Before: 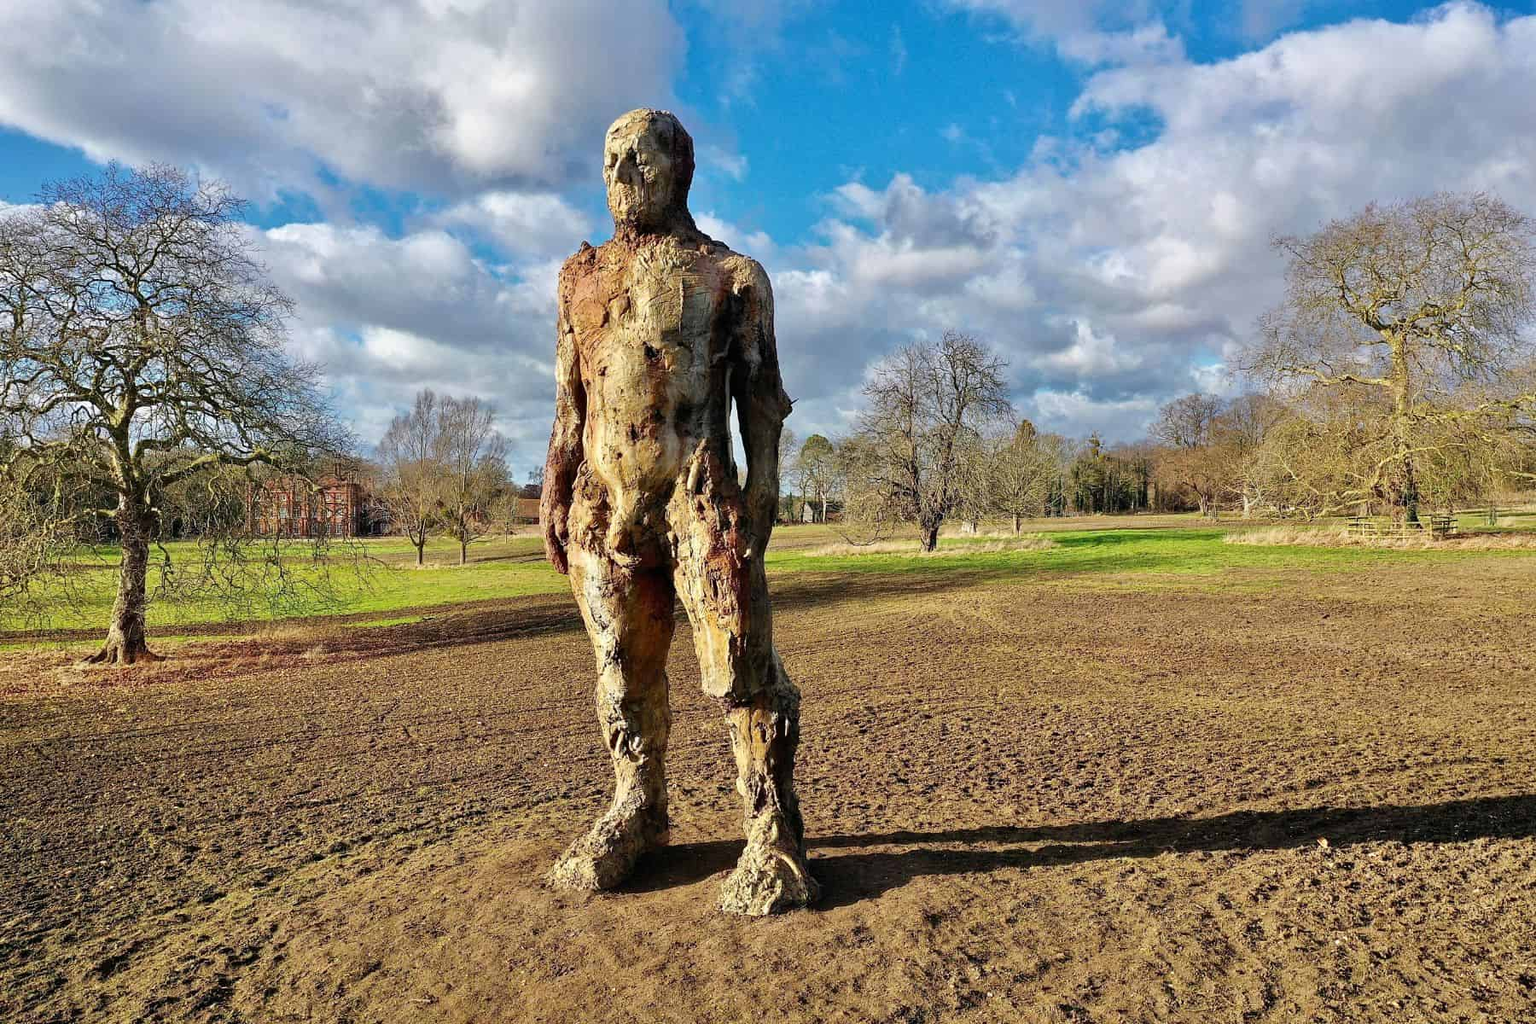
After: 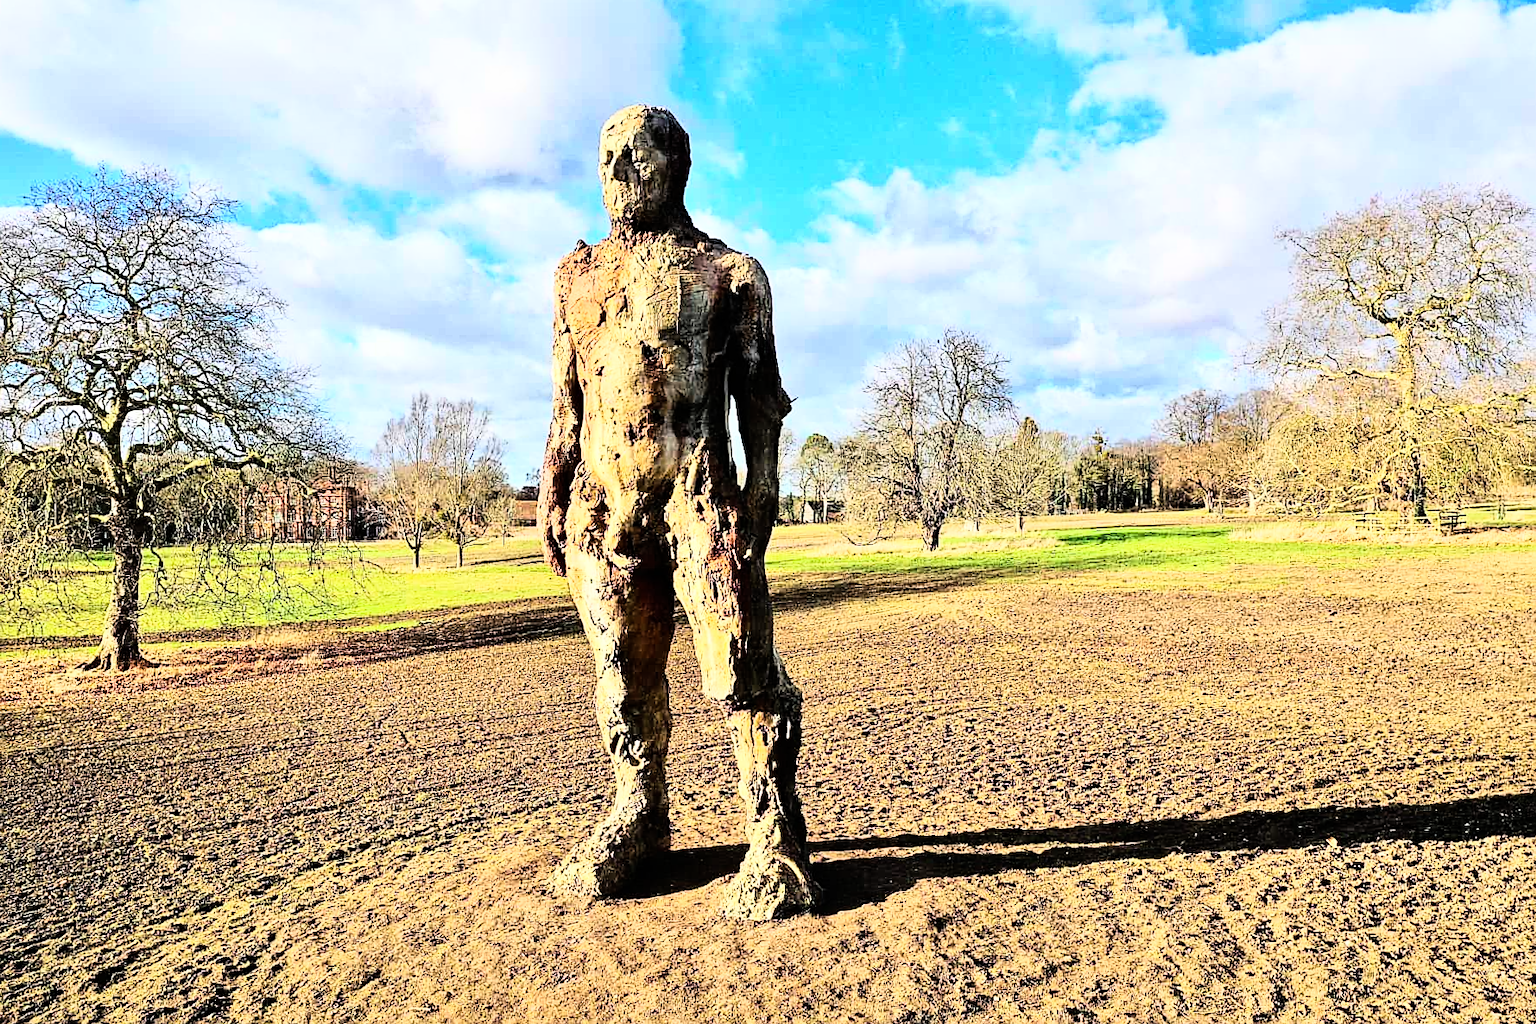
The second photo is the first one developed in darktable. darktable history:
rotate and perspective: rotation -0.45°, automatic cropping original format, crop left 0.008, crop right 0.992, crop top 0.012, crop bottom 0.988
sharpen: on, module defaults
rgb curve: curves: ch0 [(0, 0) (0.21, 0.15) (0.24, 0.21) (0.5, 0.75) (0.75, 0.96) (0.89, 0.99) (1, 1)]; ch1 [(0, 0.02) (0.21, 0.13) (0.25, 0.2) (0.5, 0.67) (0.75, 0.9) (0.89, 0.97) (1, 1)]; ch2 [(0, 0.02) (0.21, 0.13) (0.25, 0.2) (0.5, 0.67) (0.75, 0.9) (0.89, 0.97) (1, 1)], compensate middle gray true
